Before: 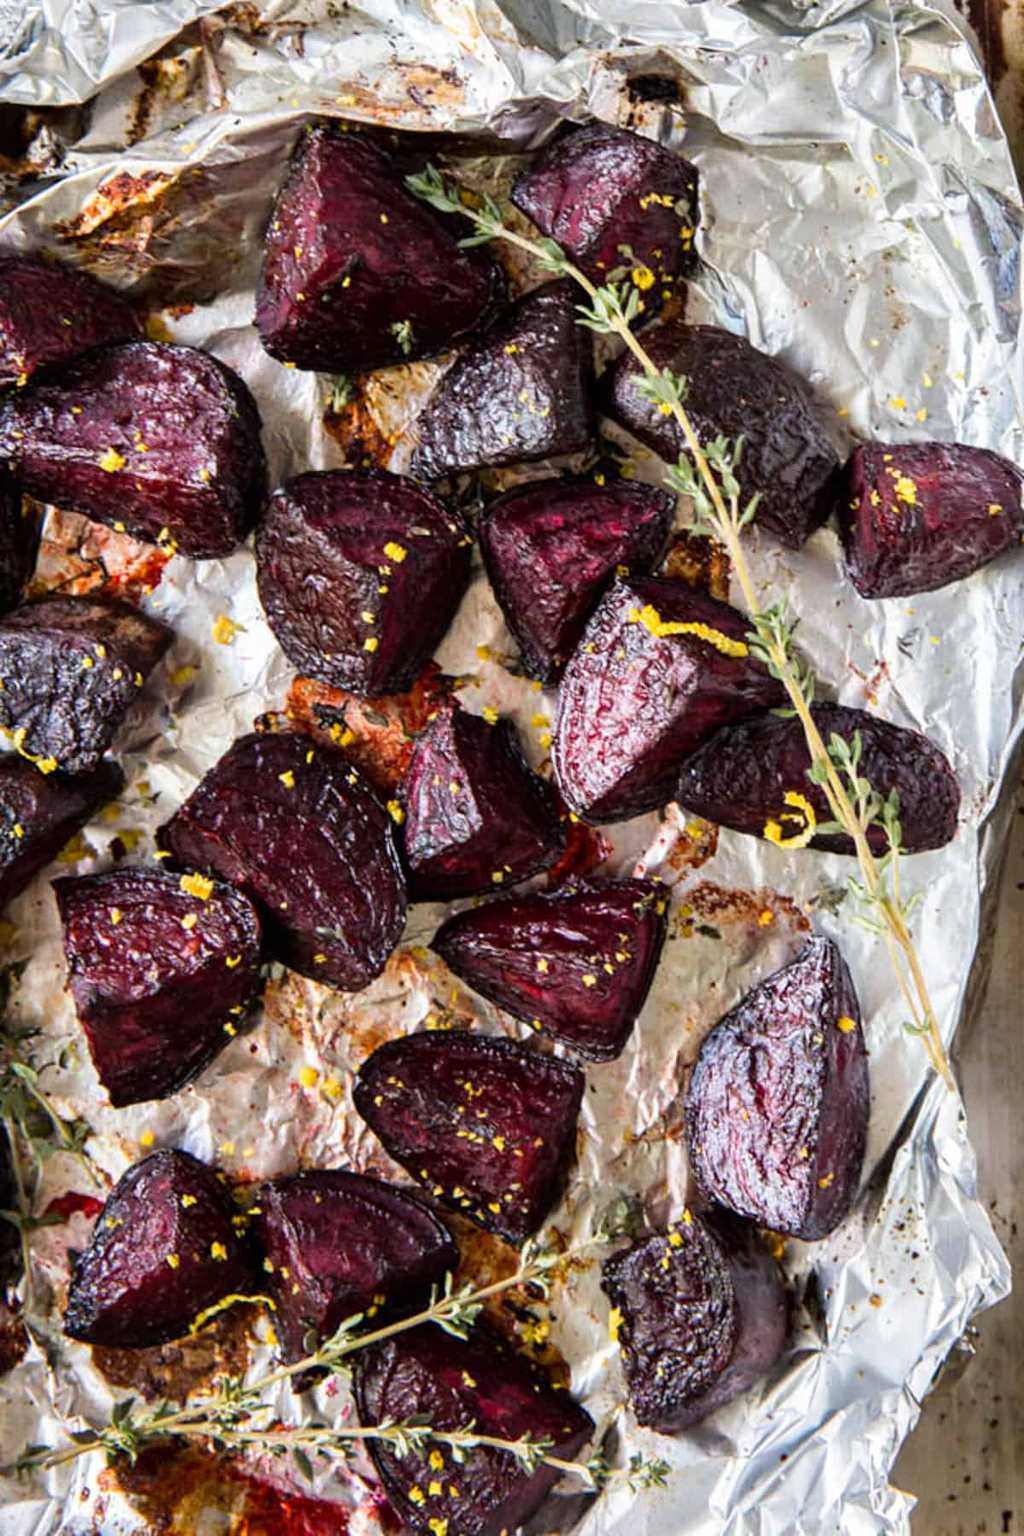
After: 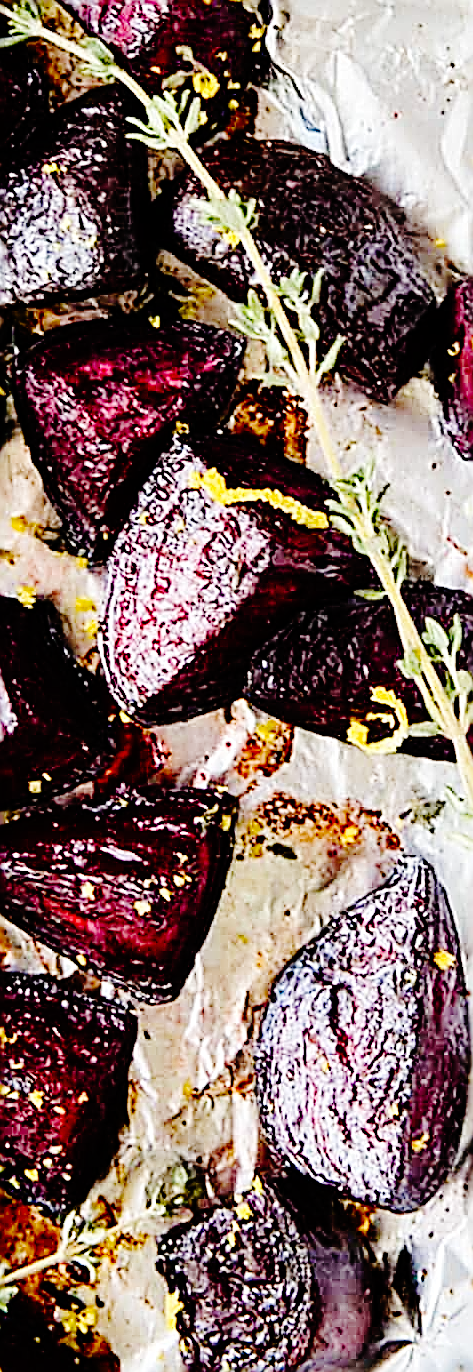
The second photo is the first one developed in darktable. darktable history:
base curve: curves: ch0 [(0, 0) (0.036, 0.01) (0.123, 0.254) (0.258, 0.504) (0.507, 0.748) (1, 1)], preserve colors none
sharpen: amount 2
crop: left 45.721%, top 13.393%, right 14.118%, bottom 10.01%
